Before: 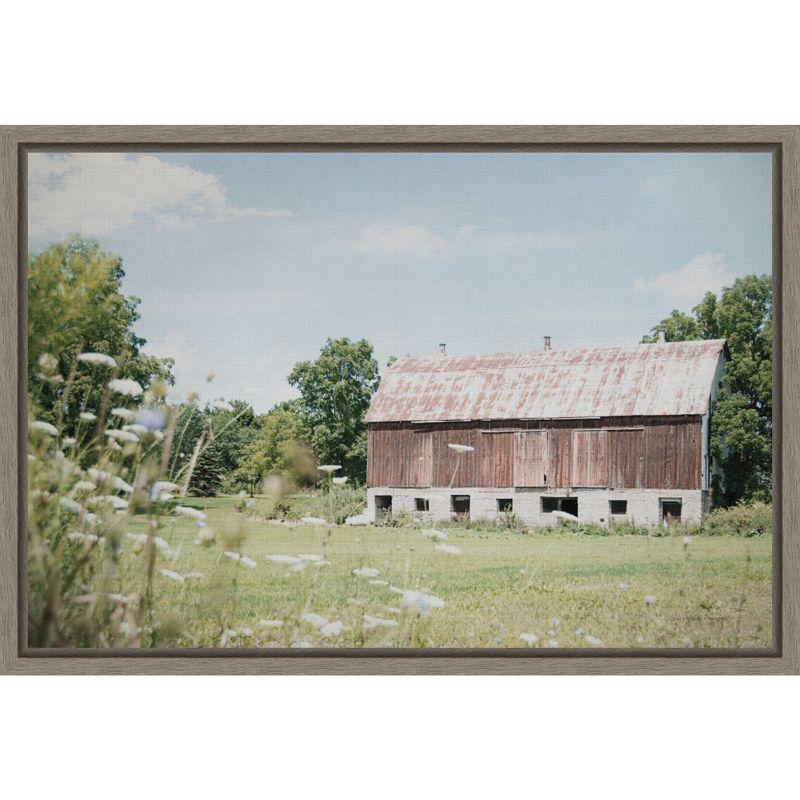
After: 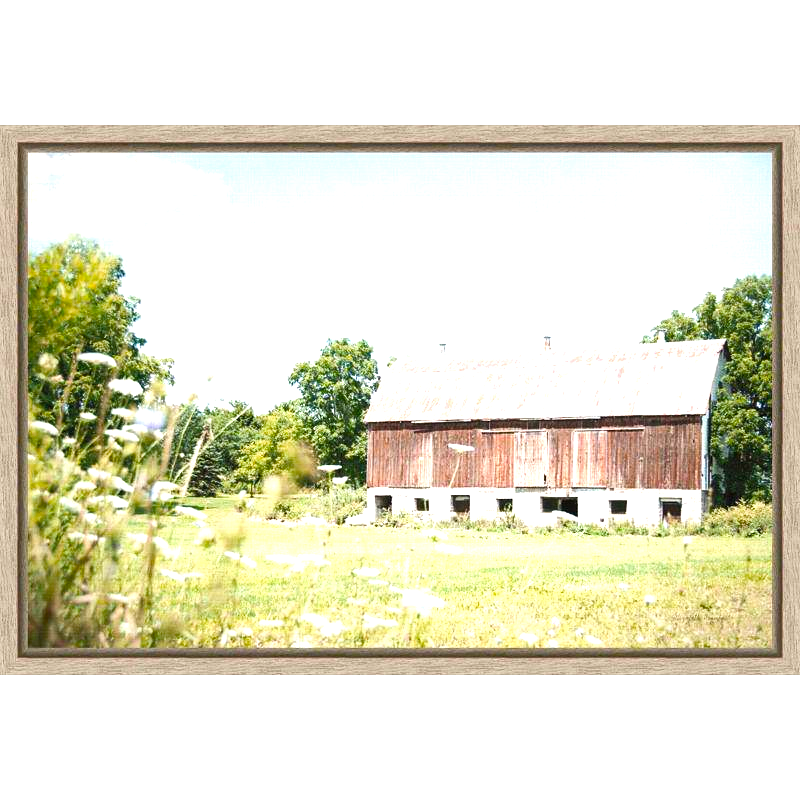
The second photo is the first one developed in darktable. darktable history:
color balance rgb: power › chroma 0.268%, power › hue 60.35°, perceptual saturation grading › global saturation 35.054%, perceptual saturation grading › highlights -24.998%, perceptual saturation grading › shadows 49.794%, perceptual brilliance grading › global brilliance 29.344%, perceptual brilliance grading › highlights 12.064%, perceptual brilliance grading › mid-tones 23.733%
local contrast: mode bilateral grid, contrast 15, coarseness 36, detail 105%, midtone range 0.2
